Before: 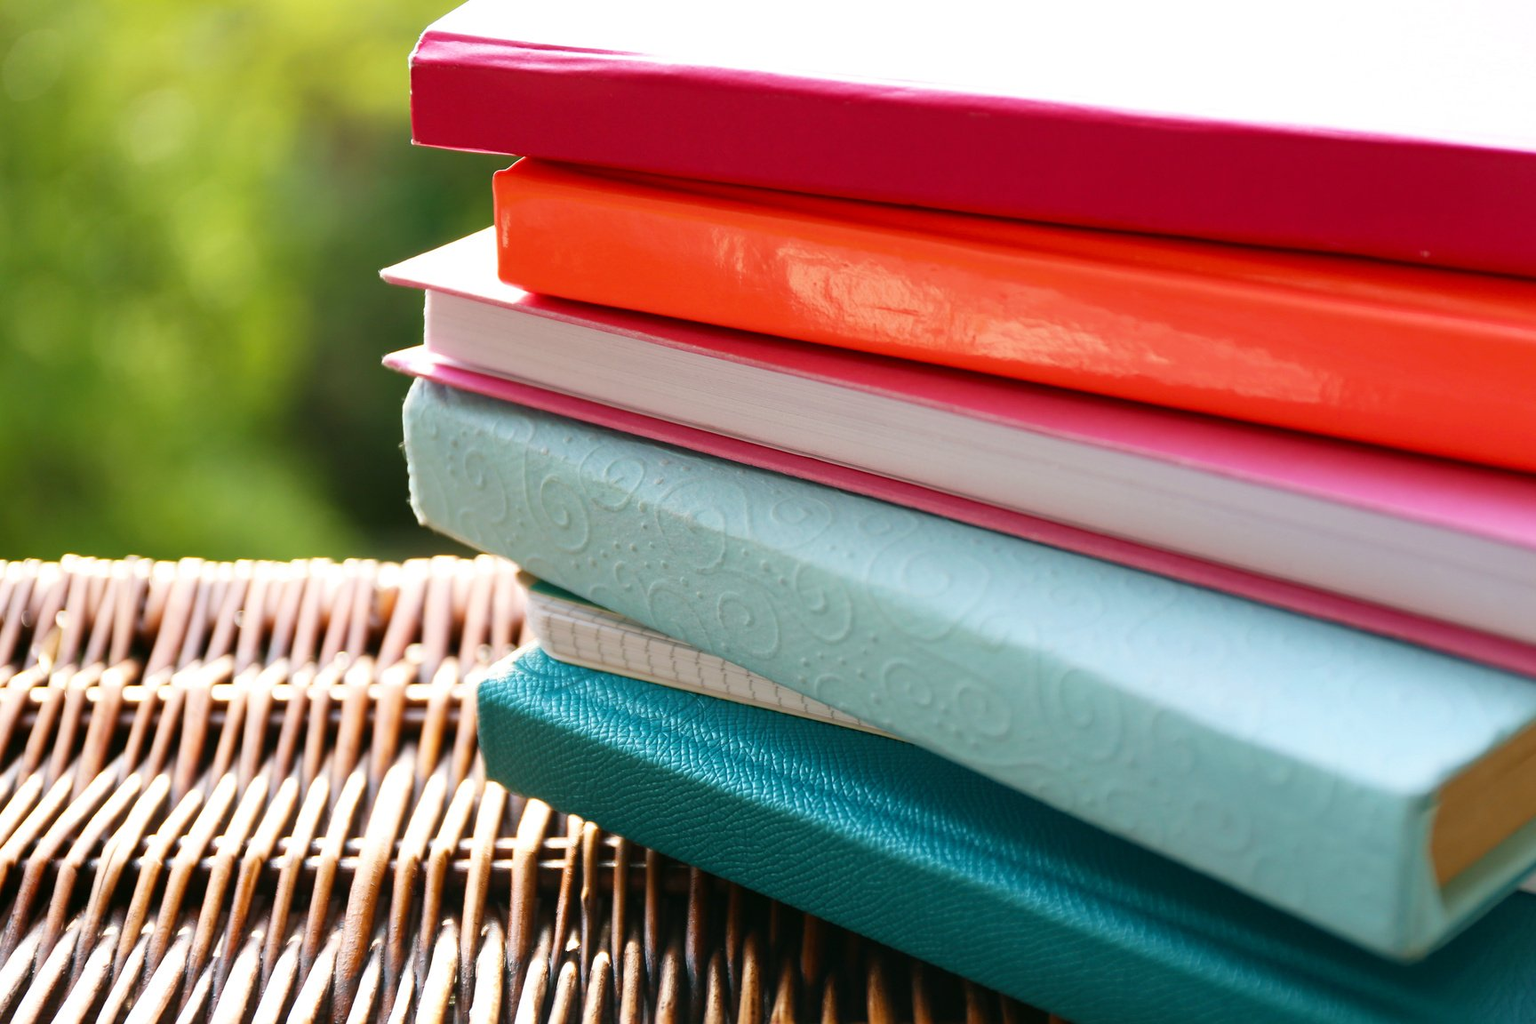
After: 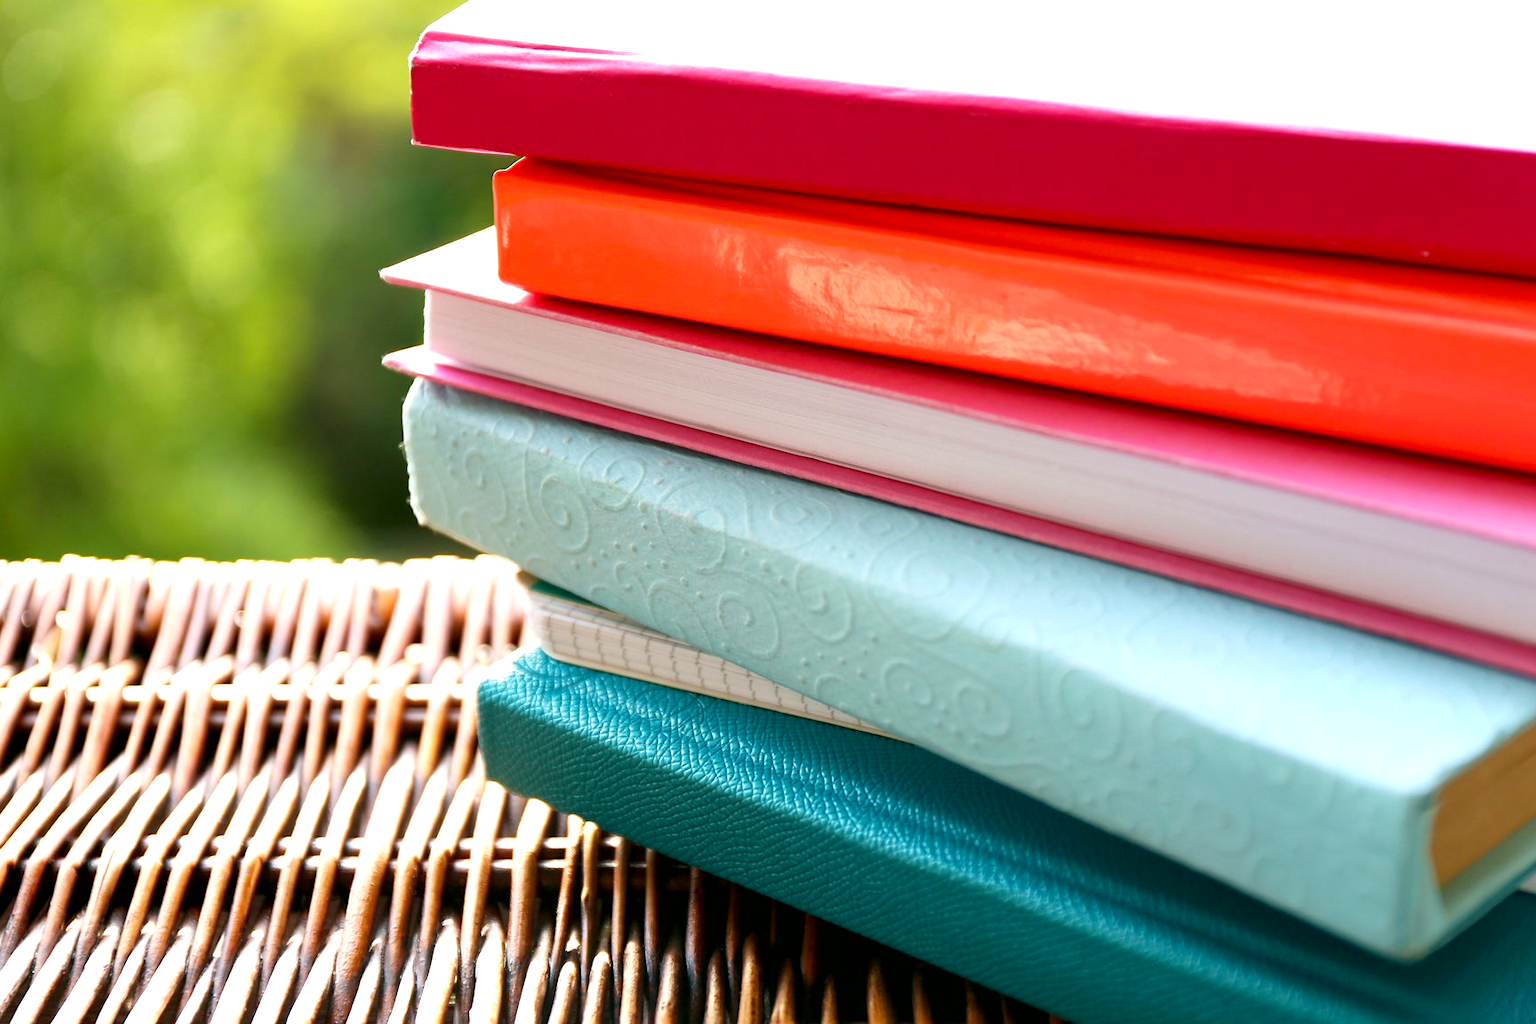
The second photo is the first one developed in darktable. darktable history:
exposure: black level correction 0.005, exposure 0.417 EV, compensate highlight preservation false
